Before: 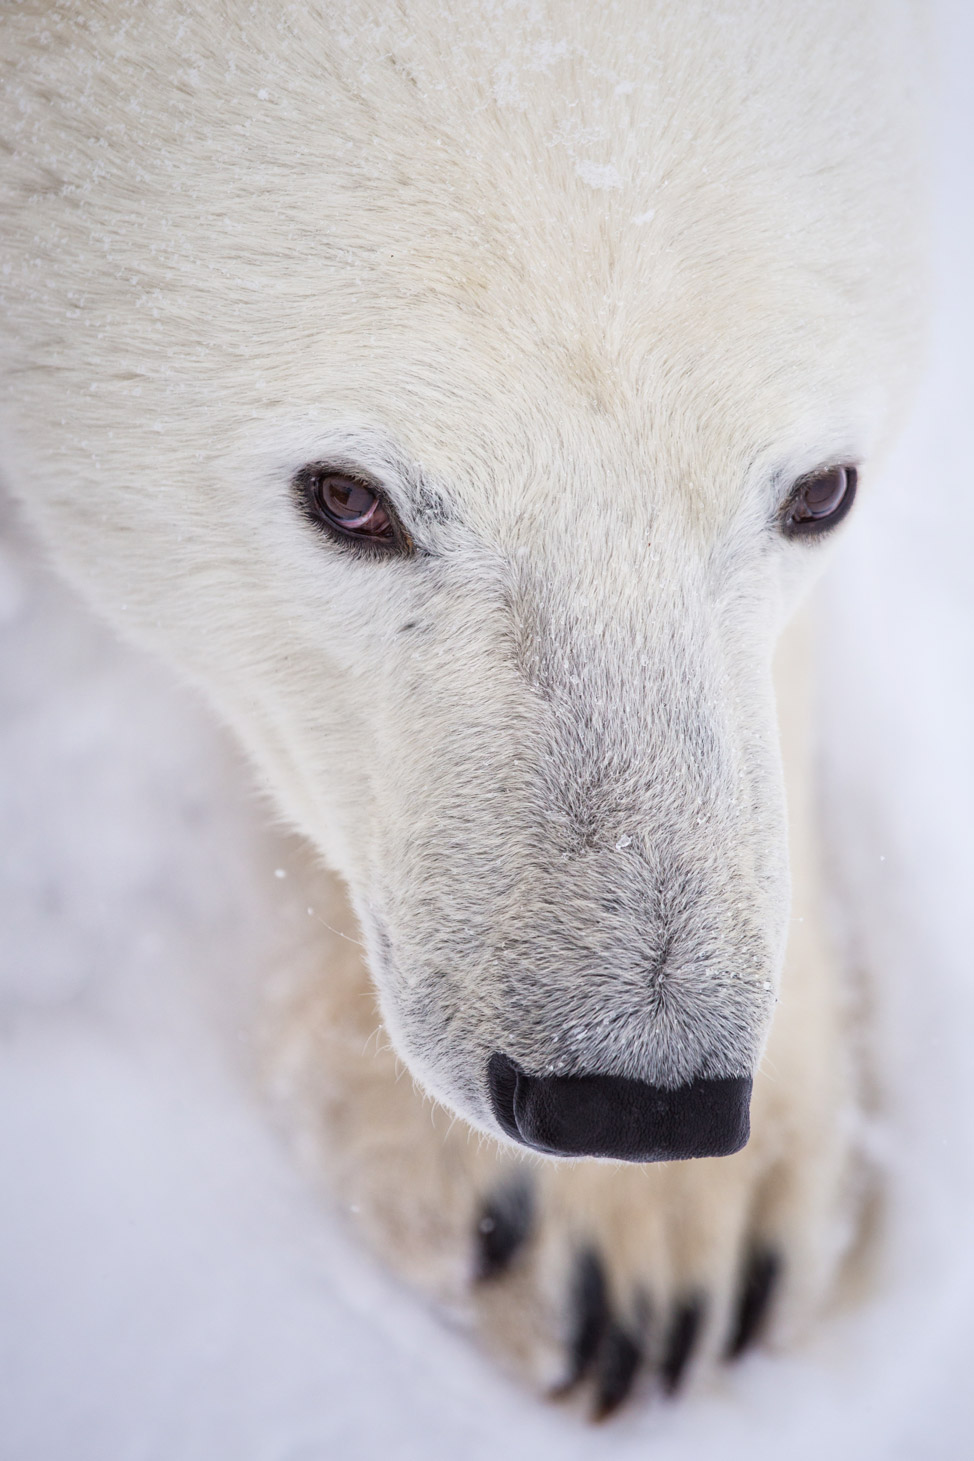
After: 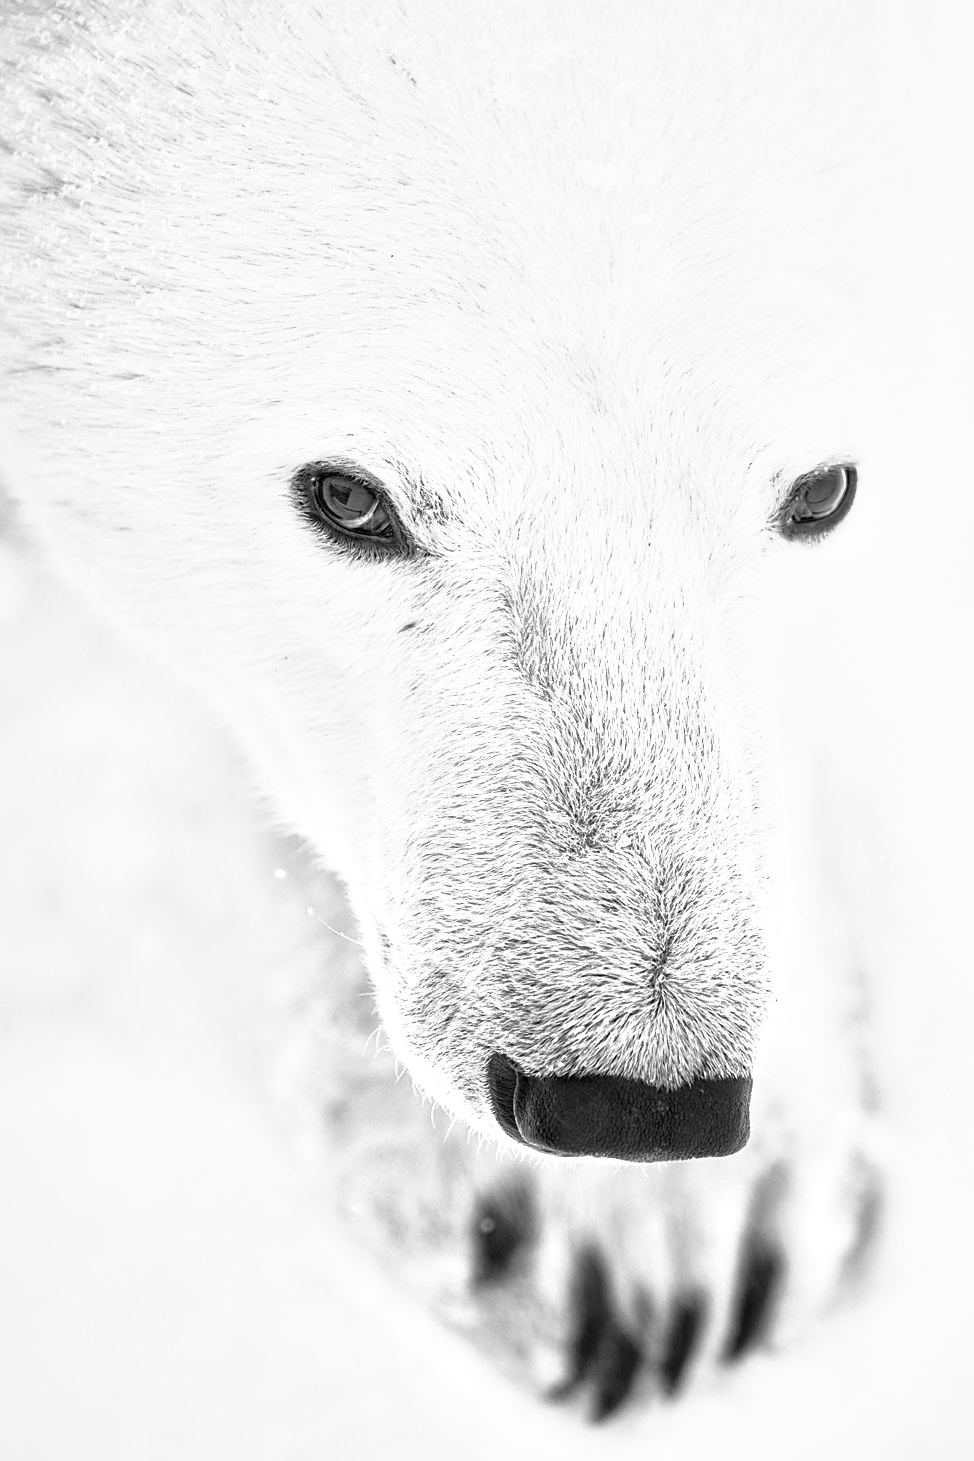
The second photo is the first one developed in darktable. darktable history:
base curve: curves: ch0 [(0, 0) (0.495, 0.917) (1, 1)], preserve colors none
monochrome: a -6.99, b 35.61, size 1.4
color calibration: output gray [0.267, 0.423, 0.267, 0], illuminant same as pipeline (D50), adaptation none (bypass)
local contrast: mode bilateral grid, contrast 20, coarseness 50, detail 179%, midtone range 0.2
sharpen: on, module defaults
color correction: highlights a* 9.03, highlights b* 8.71, shadows a* 40, shadows b* 40, saturation 0.8
